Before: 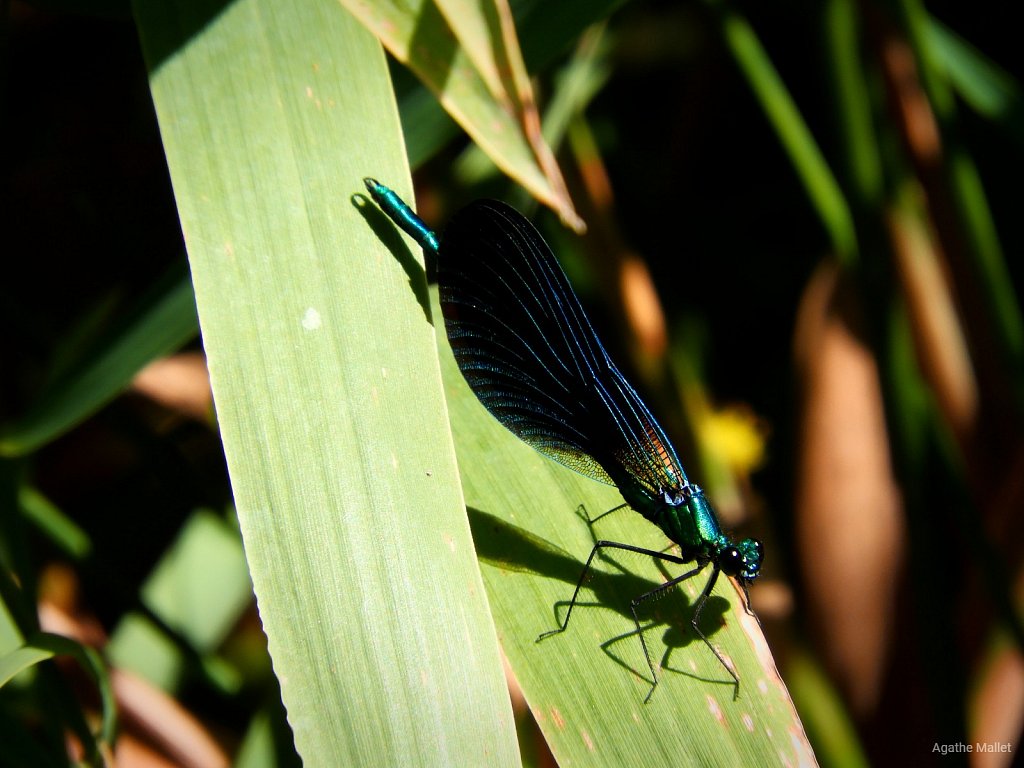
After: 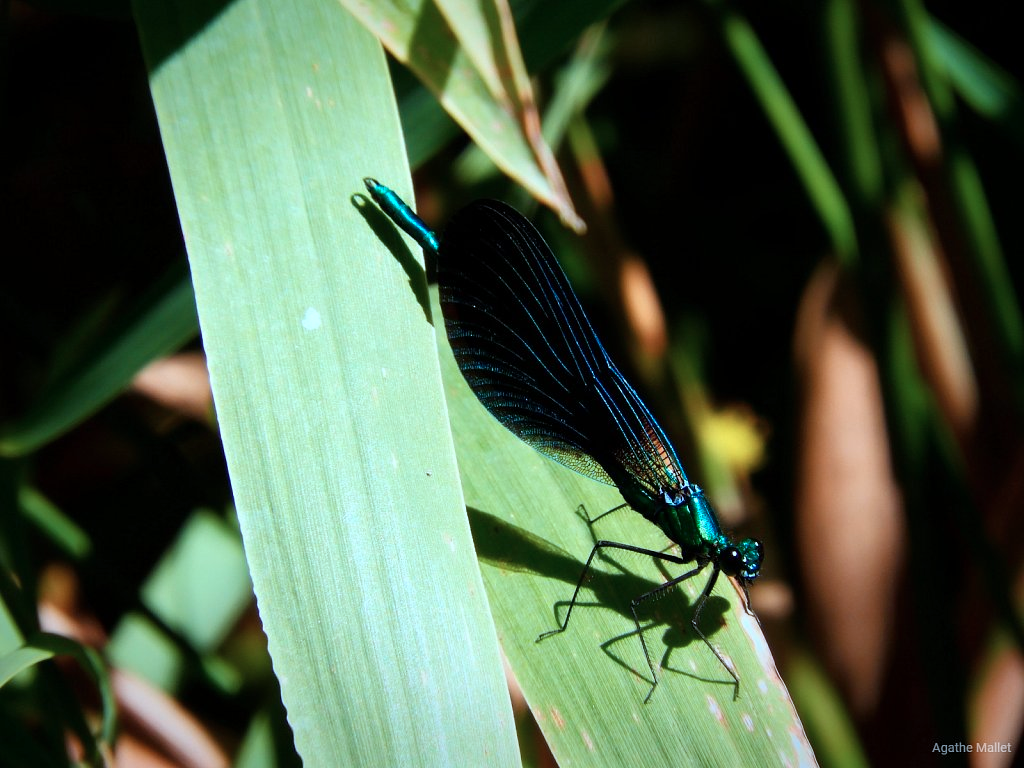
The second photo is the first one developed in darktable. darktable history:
color correction: highlights a* -9.41, highlights b* -23.44
